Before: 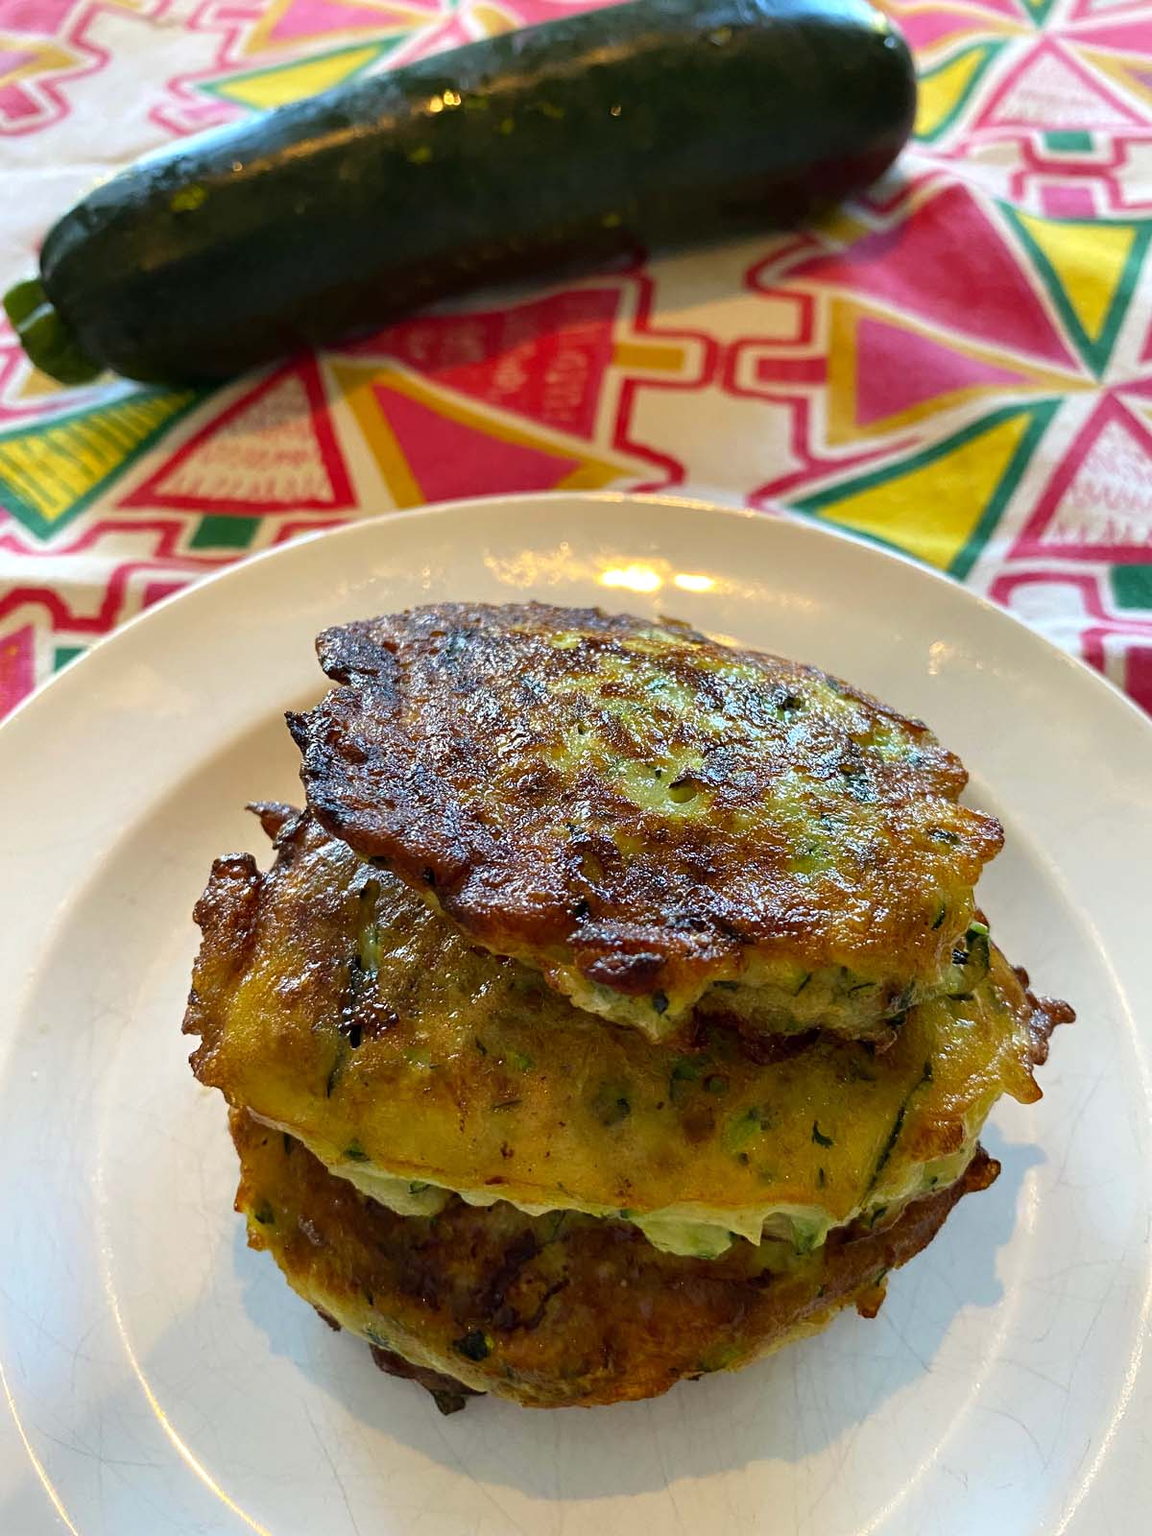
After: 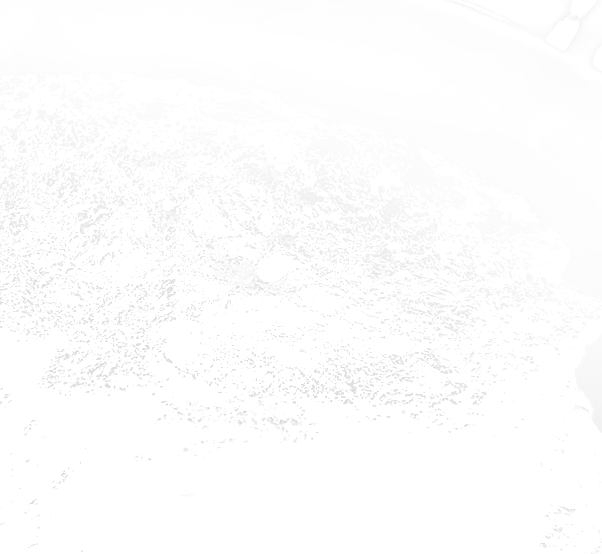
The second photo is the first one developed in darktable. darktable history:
shadows and highlights: soften with gaussian
rgb levels: levels [[0.027, 0.429, 0.996], [0, 0.5, 1], [0, 0.5, 1]]
color balance rgb: perceptual saturation grading › global saturation 35%, perceptual saturation grading › highlights -25%, perceptual saturation grading › shadows 50%
tone curve: curves: ch0 [(0, 0) (0.003, 0.032) (0.53, 0.368) (0.901, 0.866) (1, 1)], preserve colors none
exposure: black level correction 0, exposure 1.741 EV, compensate exposure bias true, compensate highlight preservation false
crop: left 36.607%, top 34.735%, right 13.146%, bottom 30.611%
monochrome: a 32, b 64, size 2.3
bloom: size 85%, threshold 5%, strength 85%
